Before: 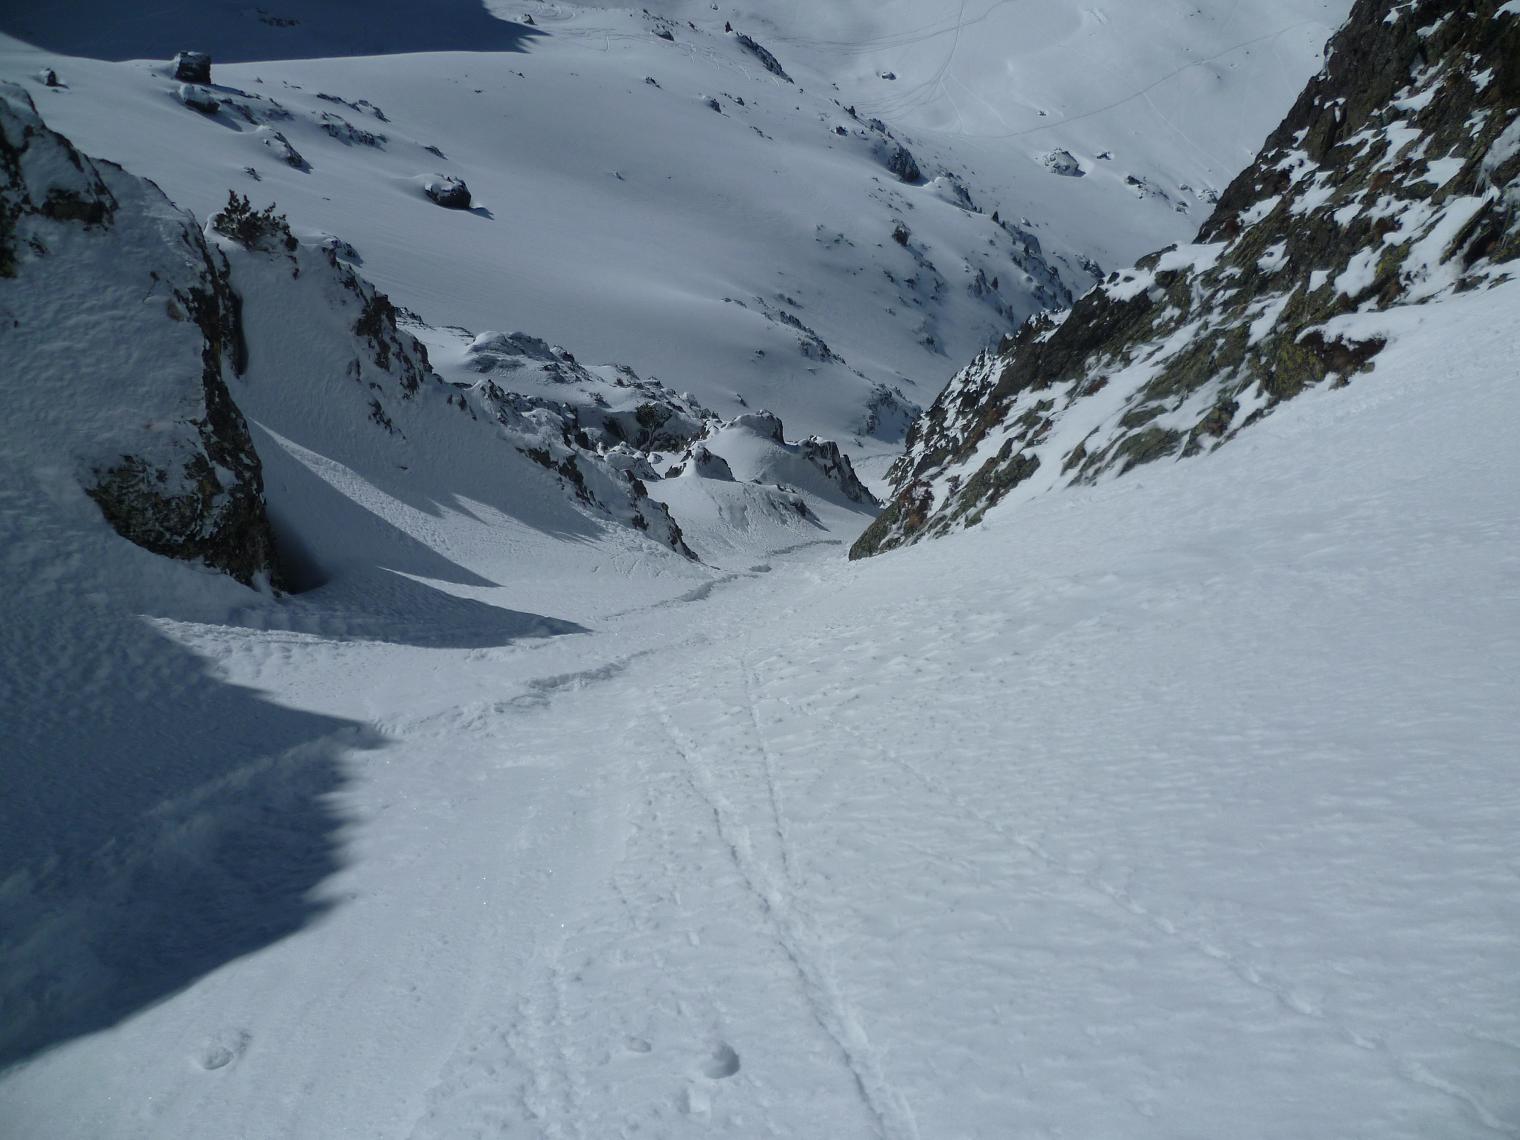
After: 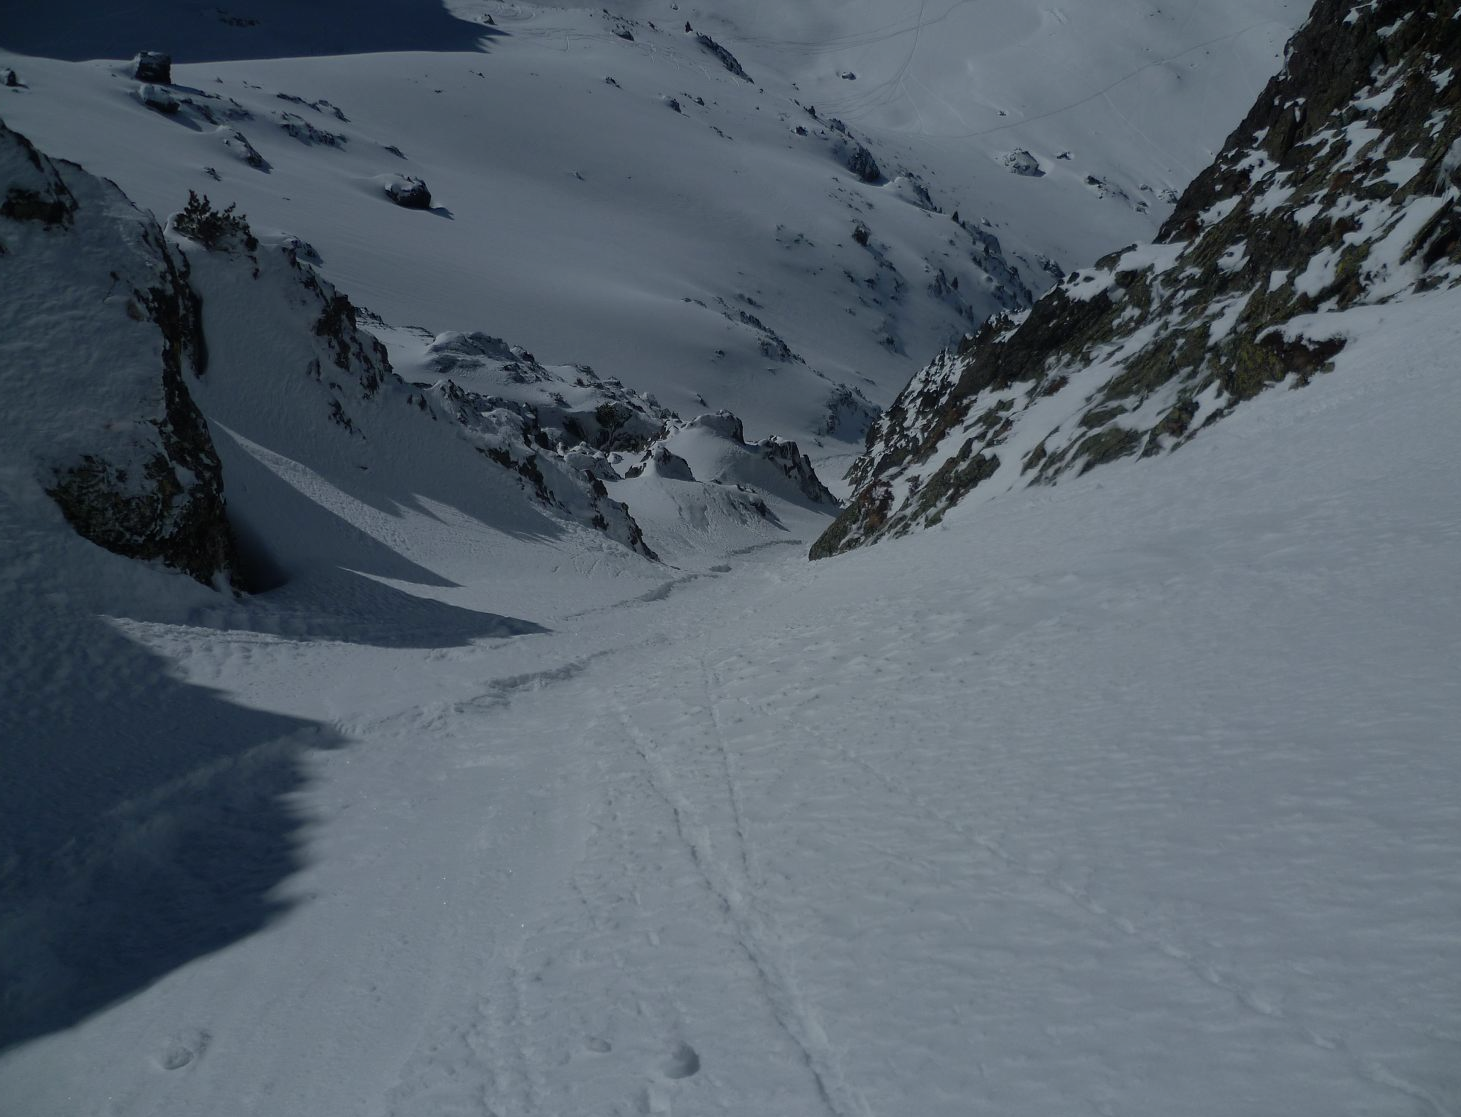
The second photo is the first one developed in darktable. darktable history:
crop and rotate: left 2.684%, right 1.154%, bottom 1.943%
exposure: exposure -0.956 EV, compensate exposure bias true, compensate highlight preservation false
